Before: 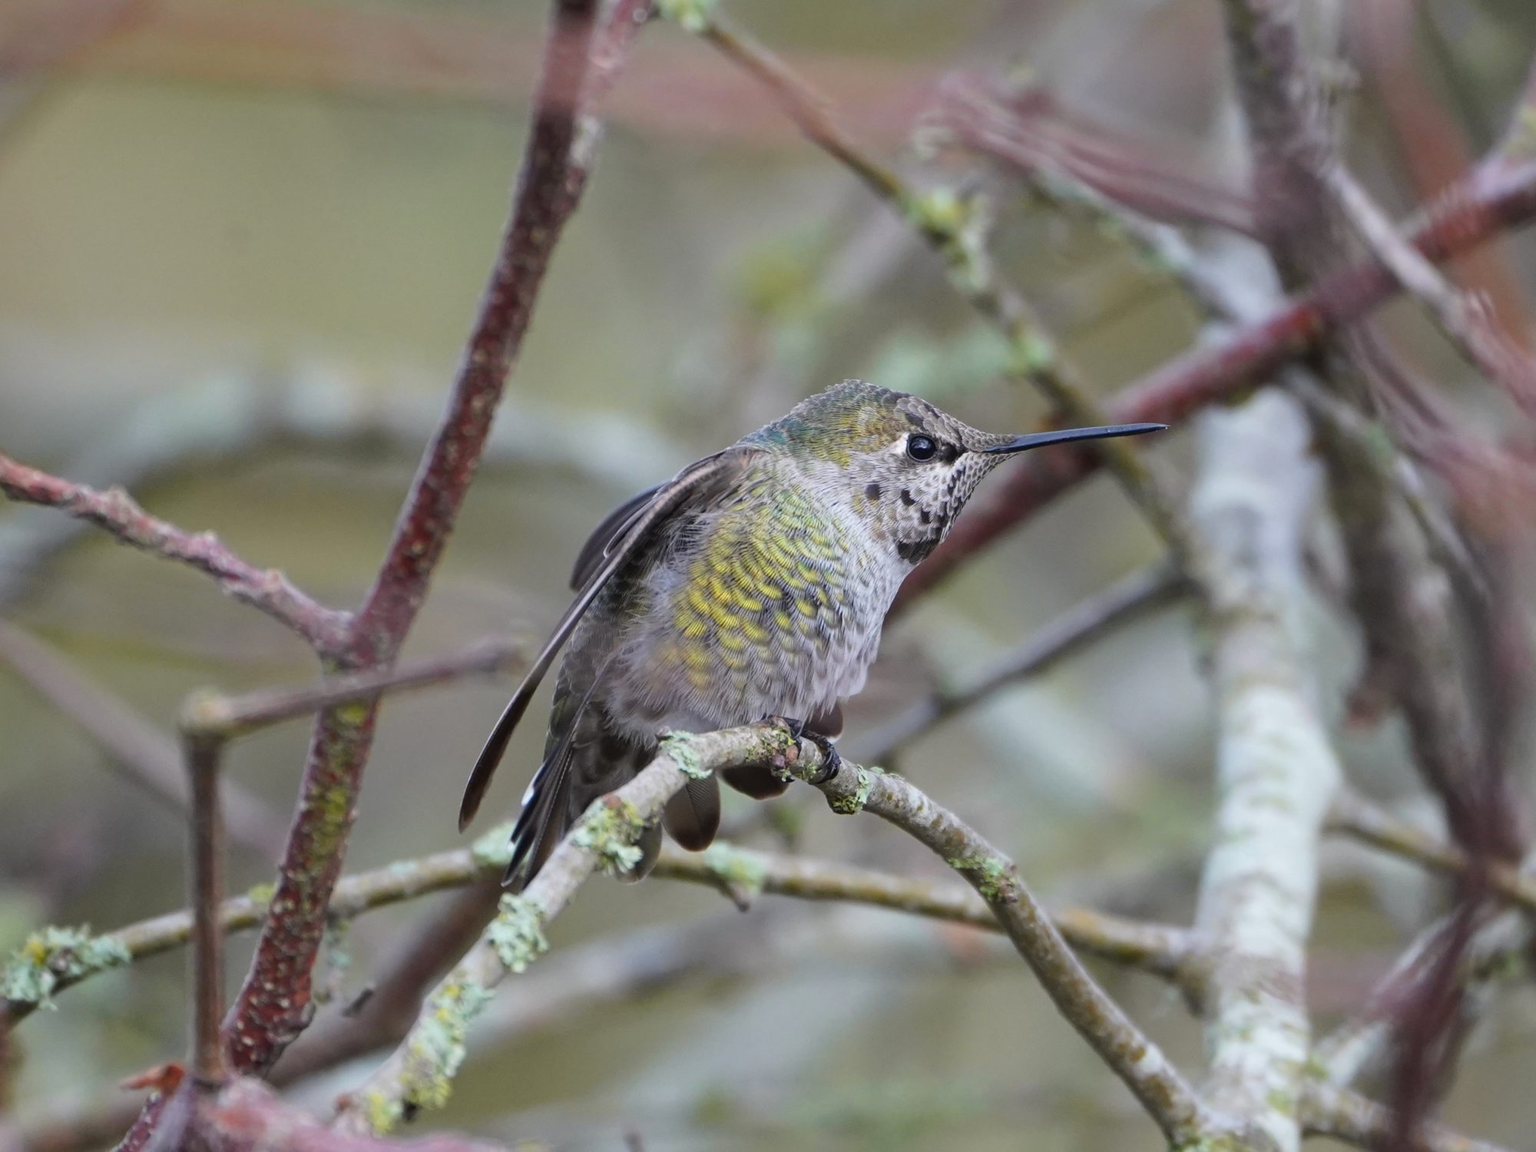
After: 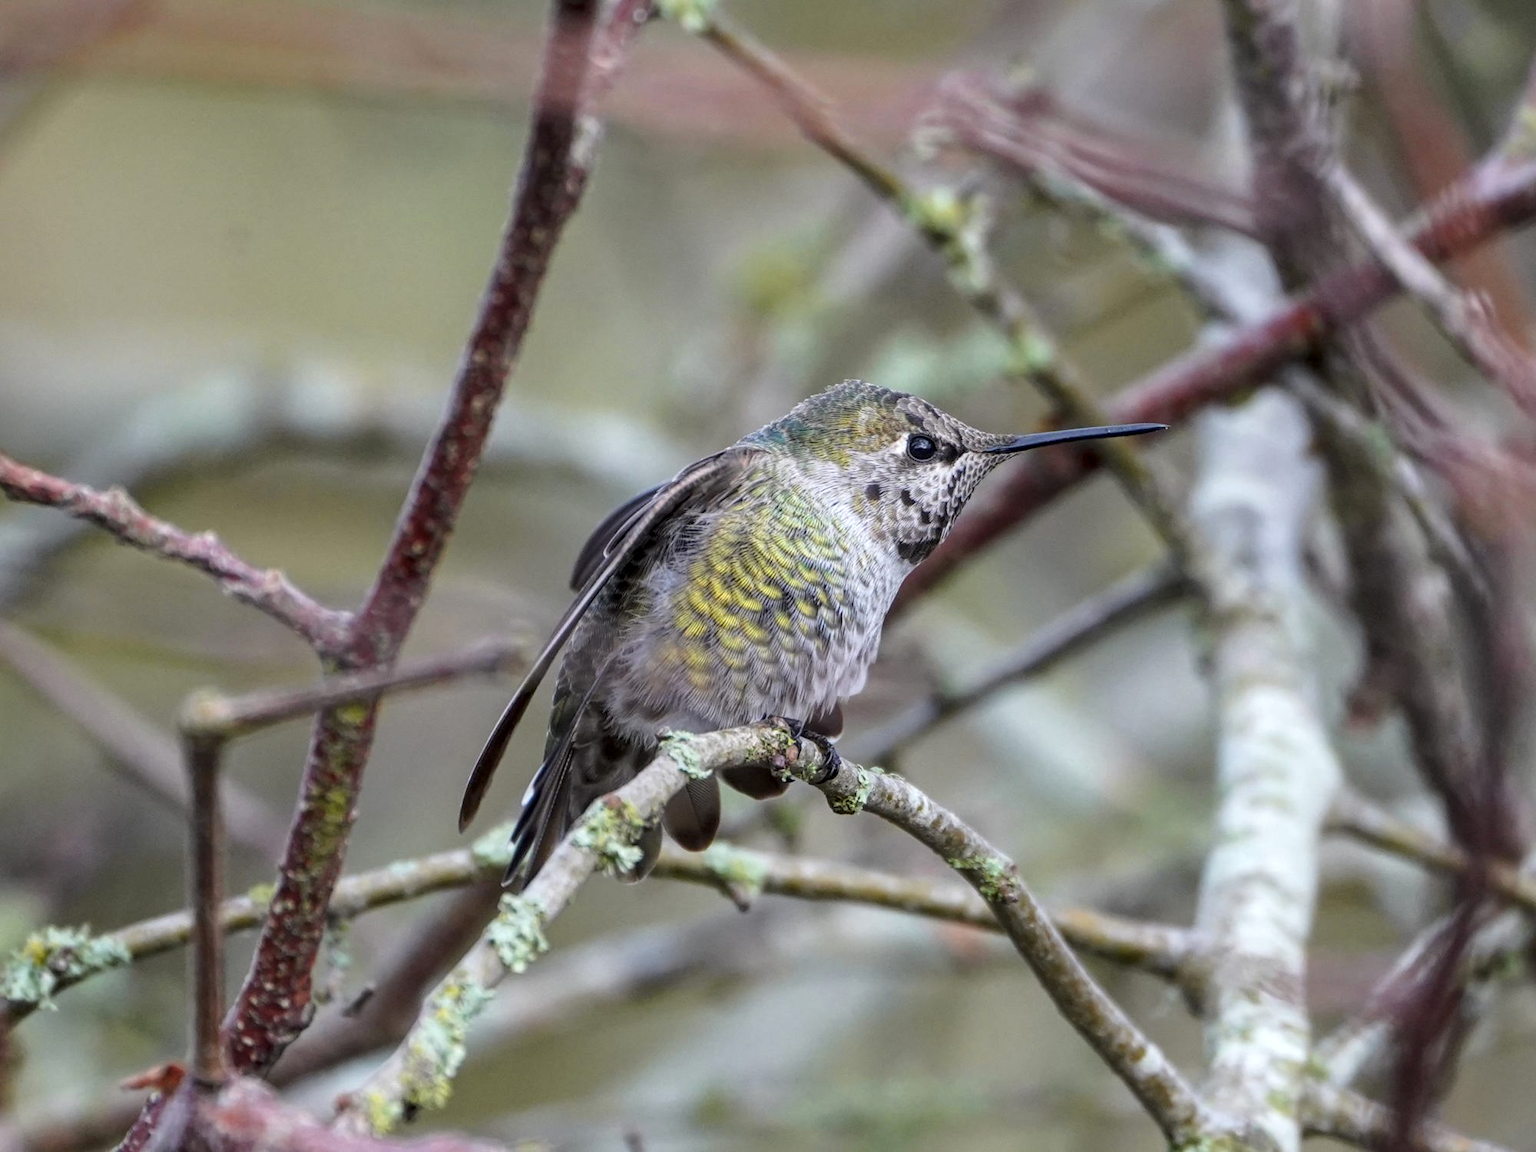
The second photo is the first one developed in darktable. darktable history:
tone curve: curves: ch0 [(0, 0) (0.003, 0.003) (0.011, 0.011) (0.025, 0.025) (0.044, 0.045) (0.069, 0.07) (0.1, 0.101) (0.136, 0.138) (0.177, 0.18) (0.224, 0.228) (0.277, 0.281) (0.335, 0.34) (0.399, 0.405) (0.468, 0.475) (0.543, 0.551) (0.623, 0.633) (0.709, 0.72) (0.801, 0.813) (0.898, 0.907) (1, 1)], preserve colors none
local contrast: highlights 62%, detail 143%, midtone range 0.426
